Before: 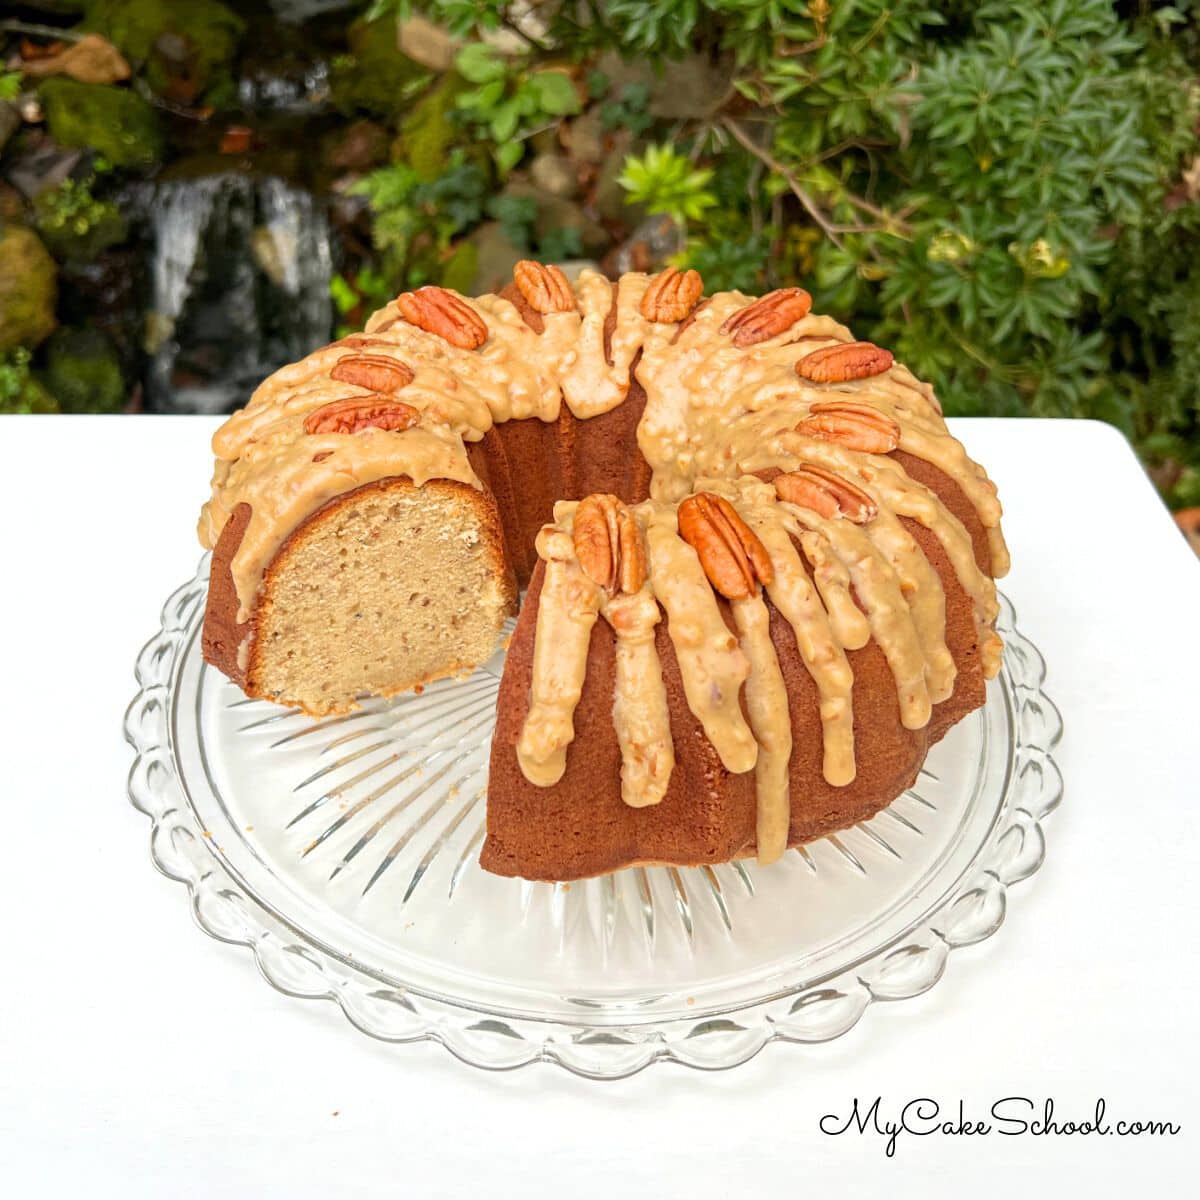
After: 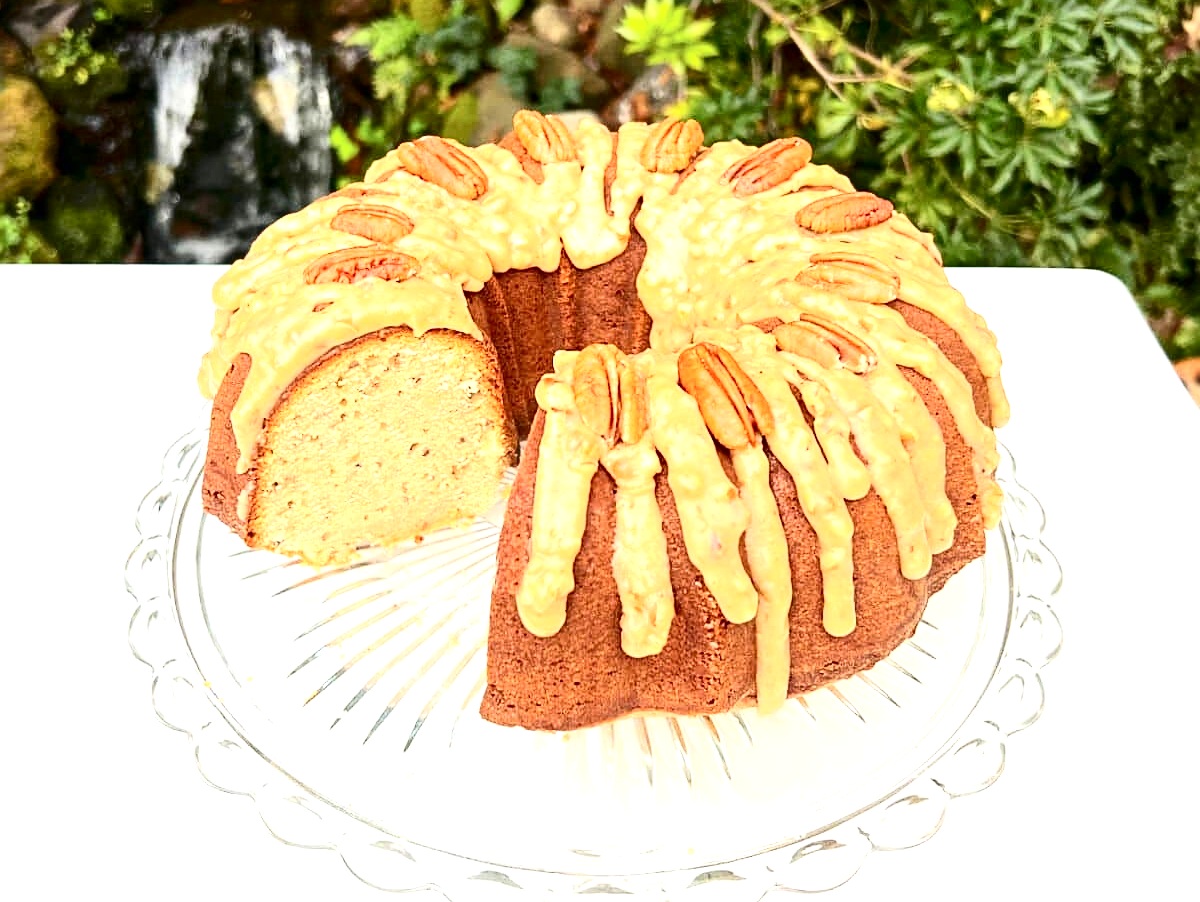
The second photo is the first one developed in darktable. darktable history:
crop and rotate: top 12.545%, bottom 12.24%
contrast brightness saturation: contrast 0.296
sharpen: radius 2.148, amount 0.378, threshold 0.239
exposure: black level correction 0, exposure 0.931 EV, compensate highlight preservation false
